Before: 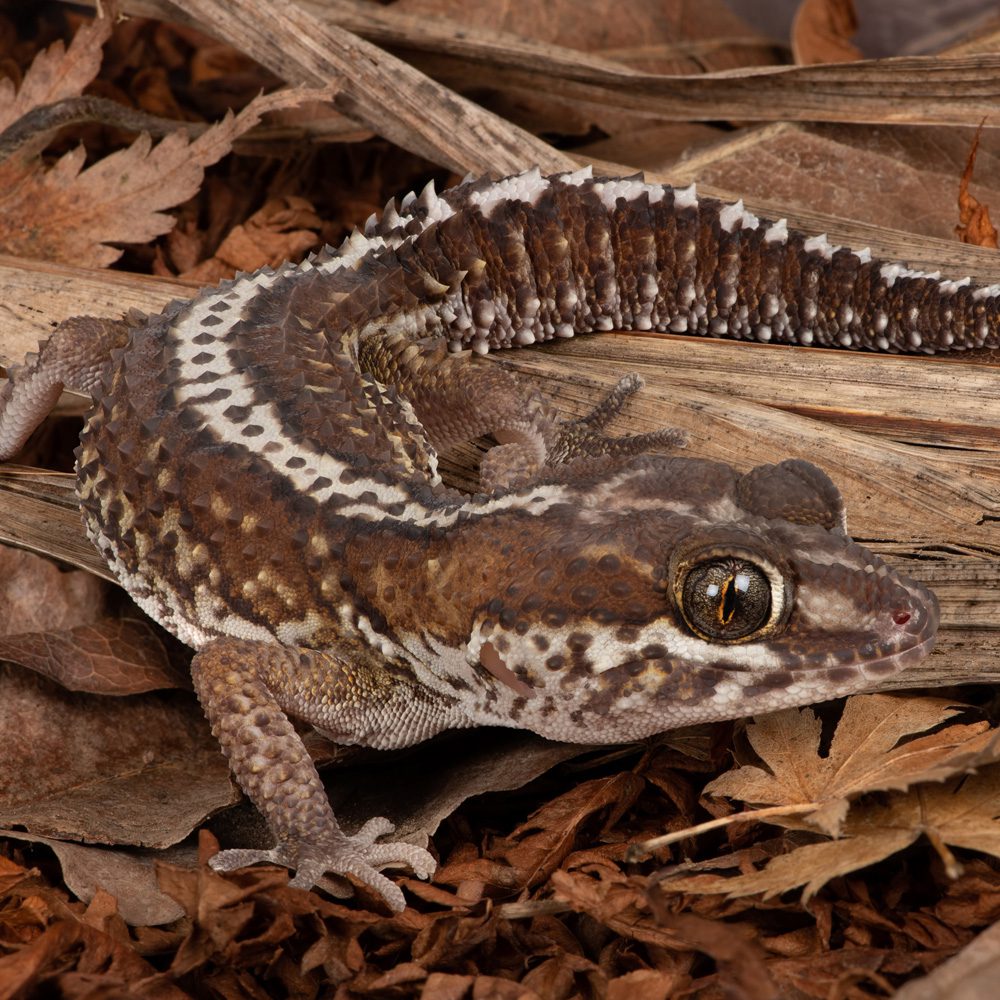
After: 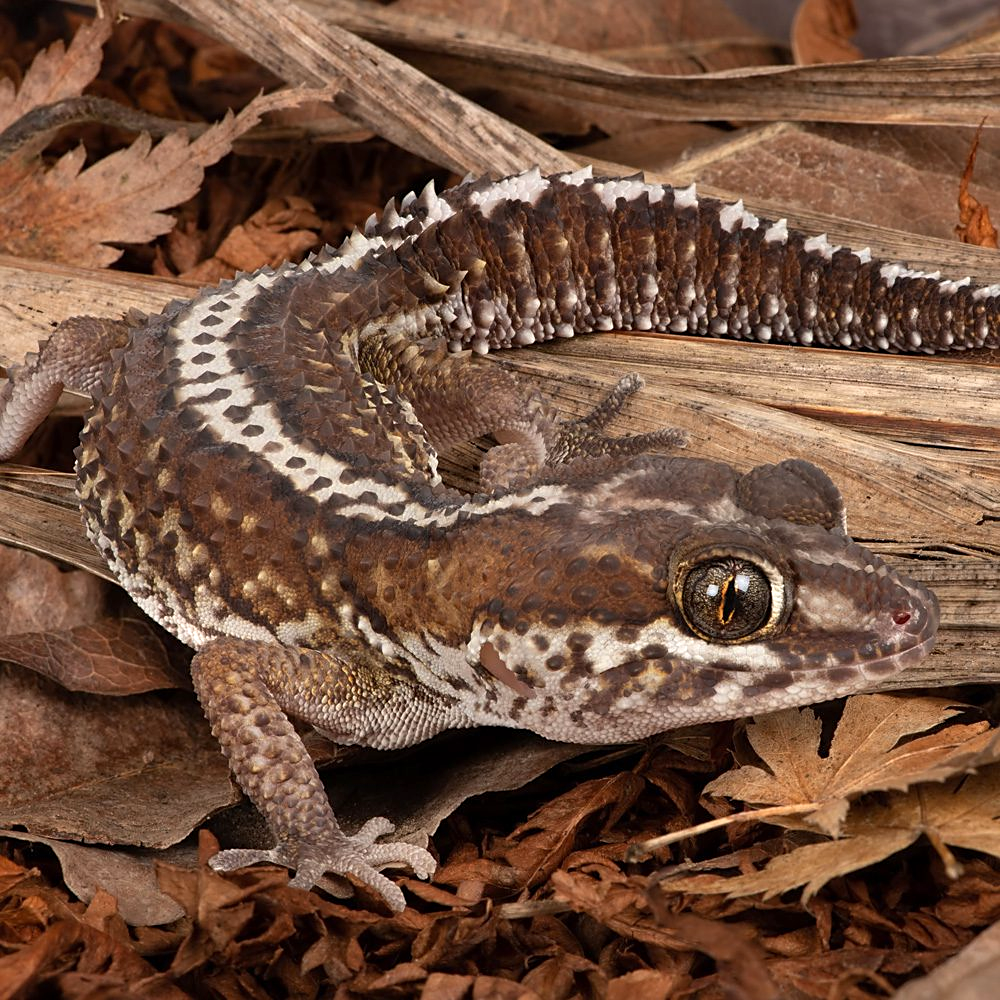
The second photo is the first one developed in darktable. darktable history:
exposure: exposure 0.3 EV, compensate highlight preservation false
sharpen: radius 1.864, amount 0.398, threshold 1.271
